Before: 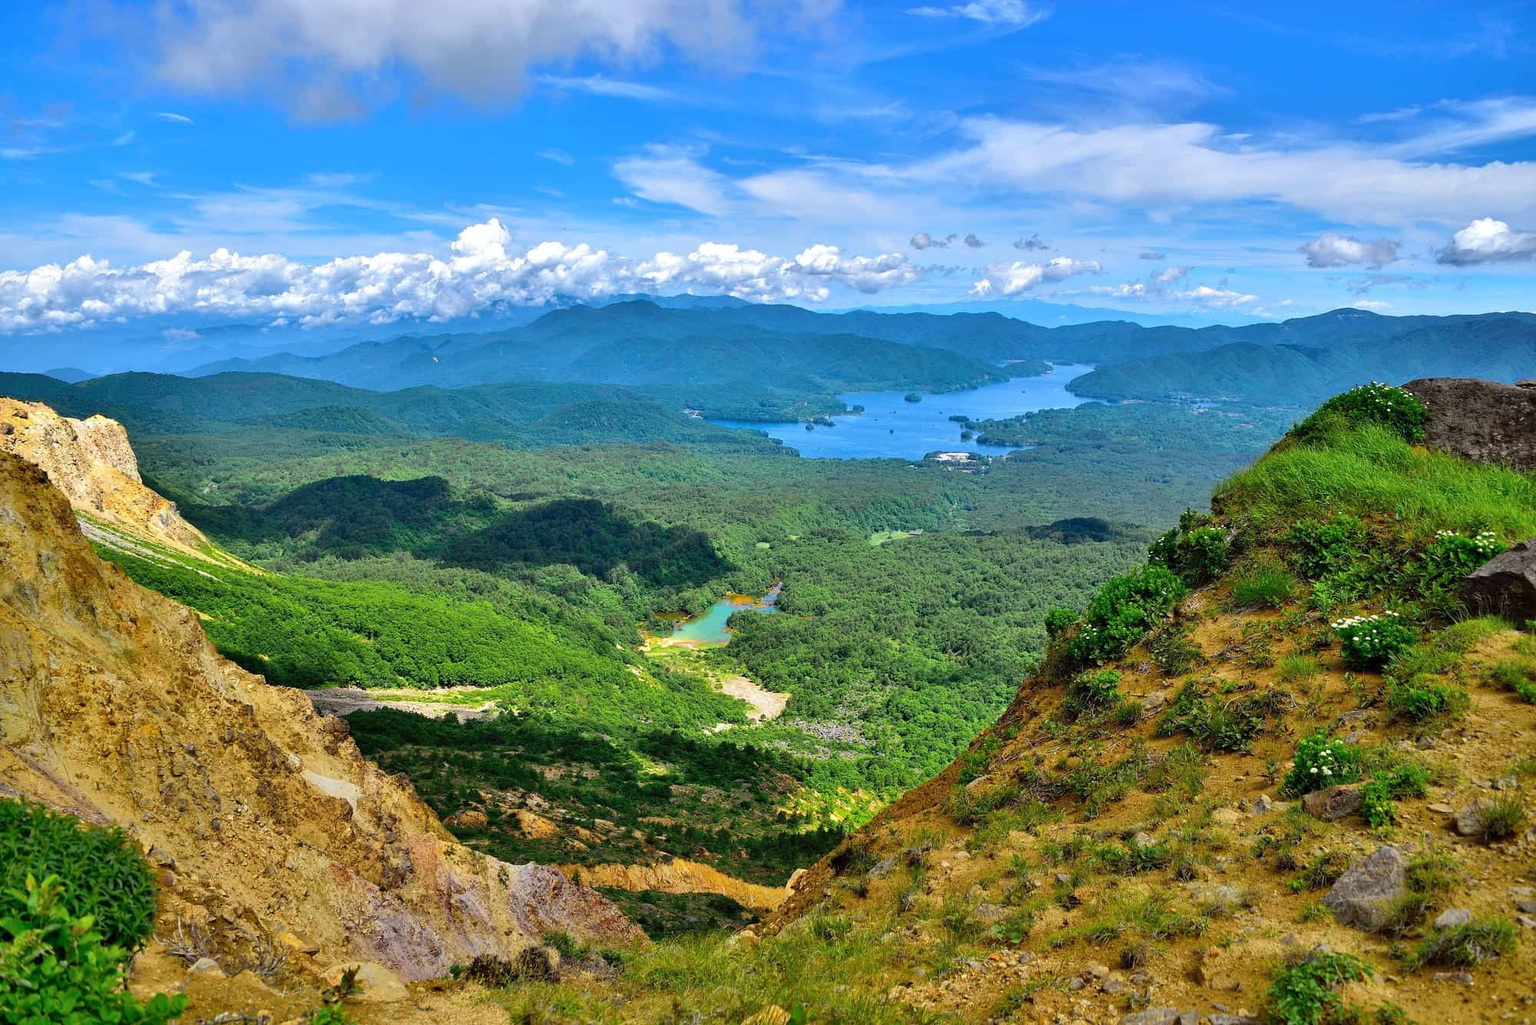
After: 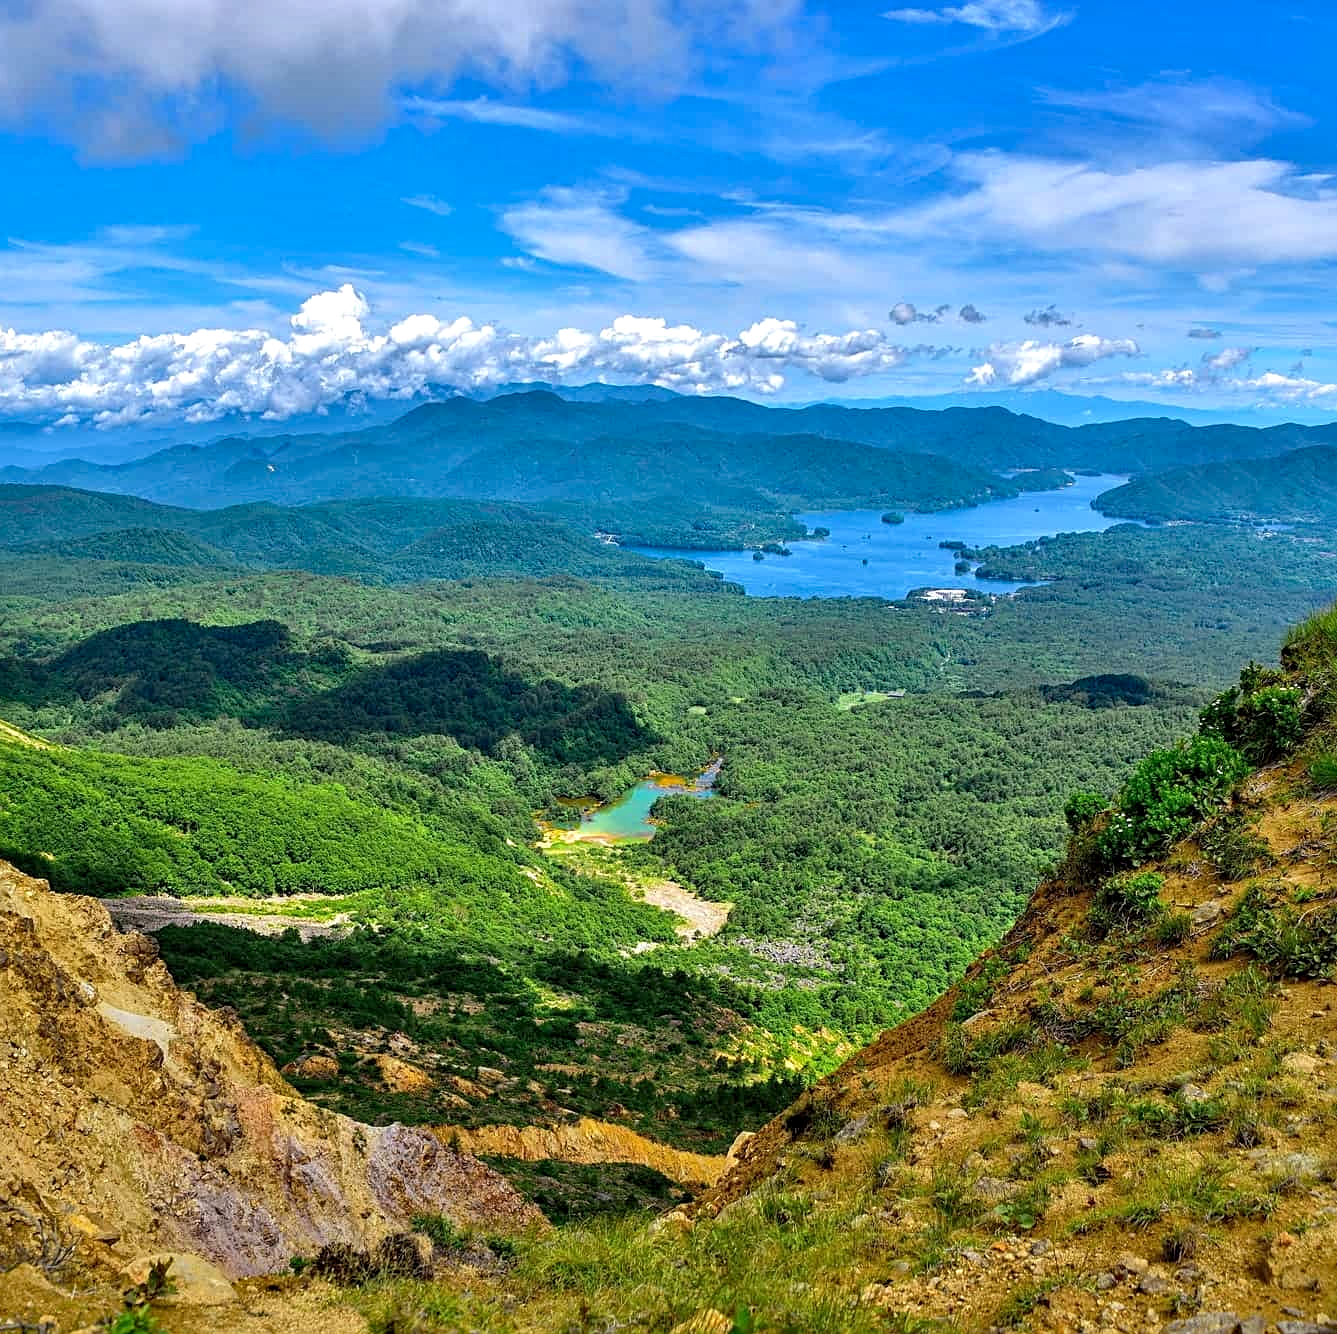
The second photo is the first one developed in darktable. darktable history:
sharpen: radius 2.509, amount 0.339
crop and rotate: left 14.845%, right 18.268%
local contrast: on, module defaults
haze removal: adaptive false
